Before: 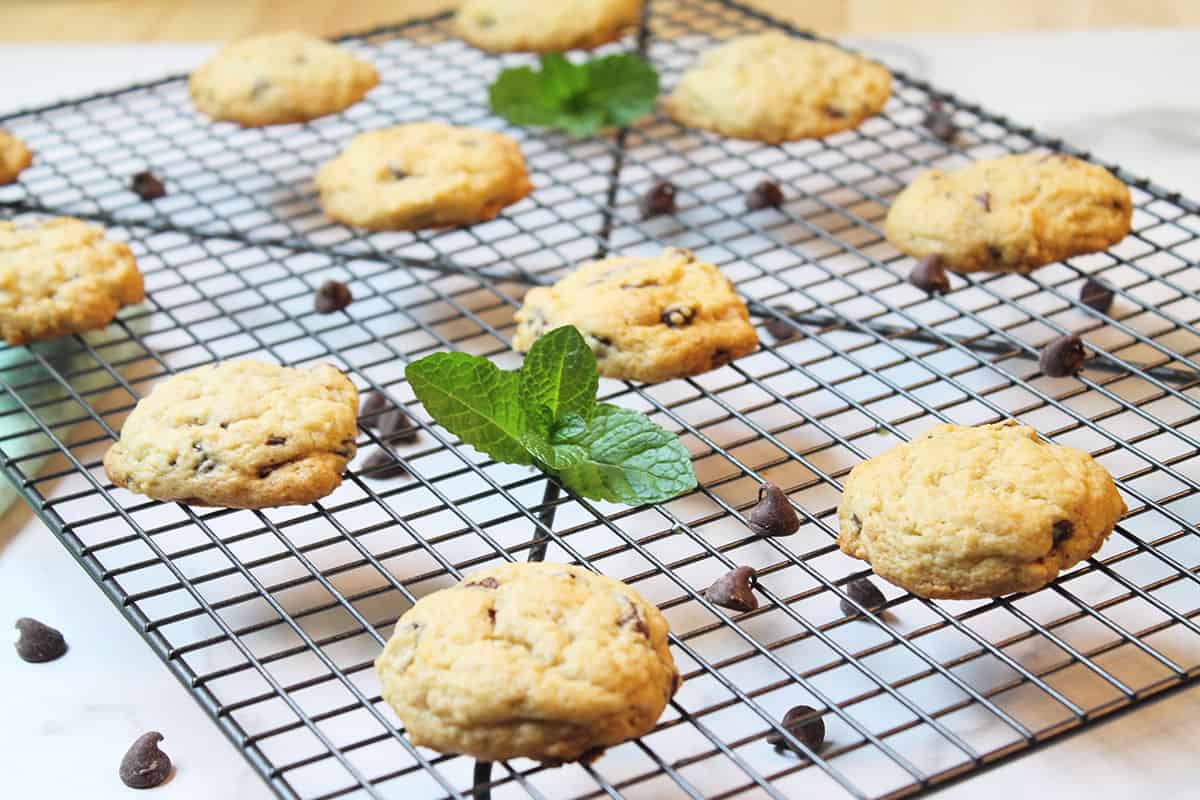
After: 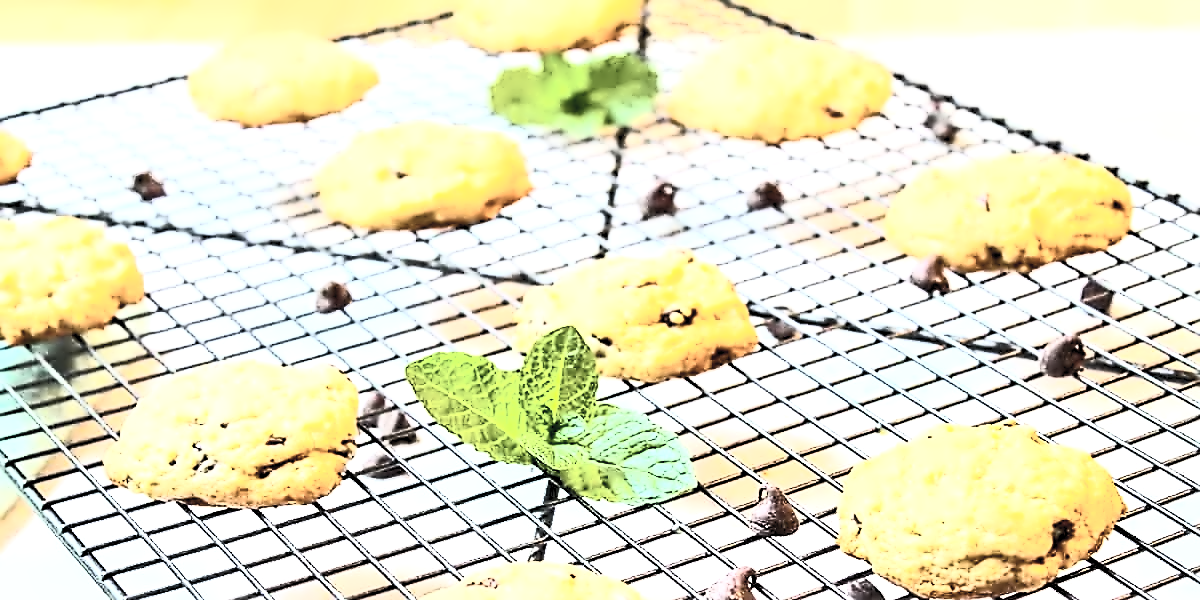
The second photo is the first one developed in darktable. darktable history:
contrast brightness saturation: contrast 0.575, brightness 0.571, saturation -0.341
crop: bottom 24.897%
exposure: black level correction 0, exposure 0.696 EV, compensate highlight preservation false
sharpen: on, module defaults
color balance rgb: linear chroma grading › global chroma 6.296%, perceptual saturation grading › global saturation 29.991%, global vibrance 9.802%
contrast equalizer: octaves 7, y [[0.5, 0.542, 0.583, 0.625, 0.667, 0.708], [0.5 ×6], [0.5 ×6], [0, 0.033, 0.067, 0.1, 0.133, 0.167], [0, 0.05, 0.1, 0.15, 0.2, 0.25]]
tone equalizer: -8 EV -0.39 EV, -7 EV -0.373 EV, -6 EV -0.299 EV, -5 EV -0.228 EV, -3 EV 0.255 EV, -2 EV 0.324 EV, -1 EV 0.386 EV, +0 EV 0.392 EV, edges refinement/feathering 500, mask exposure compensation -1.57 EV, preserve details no
